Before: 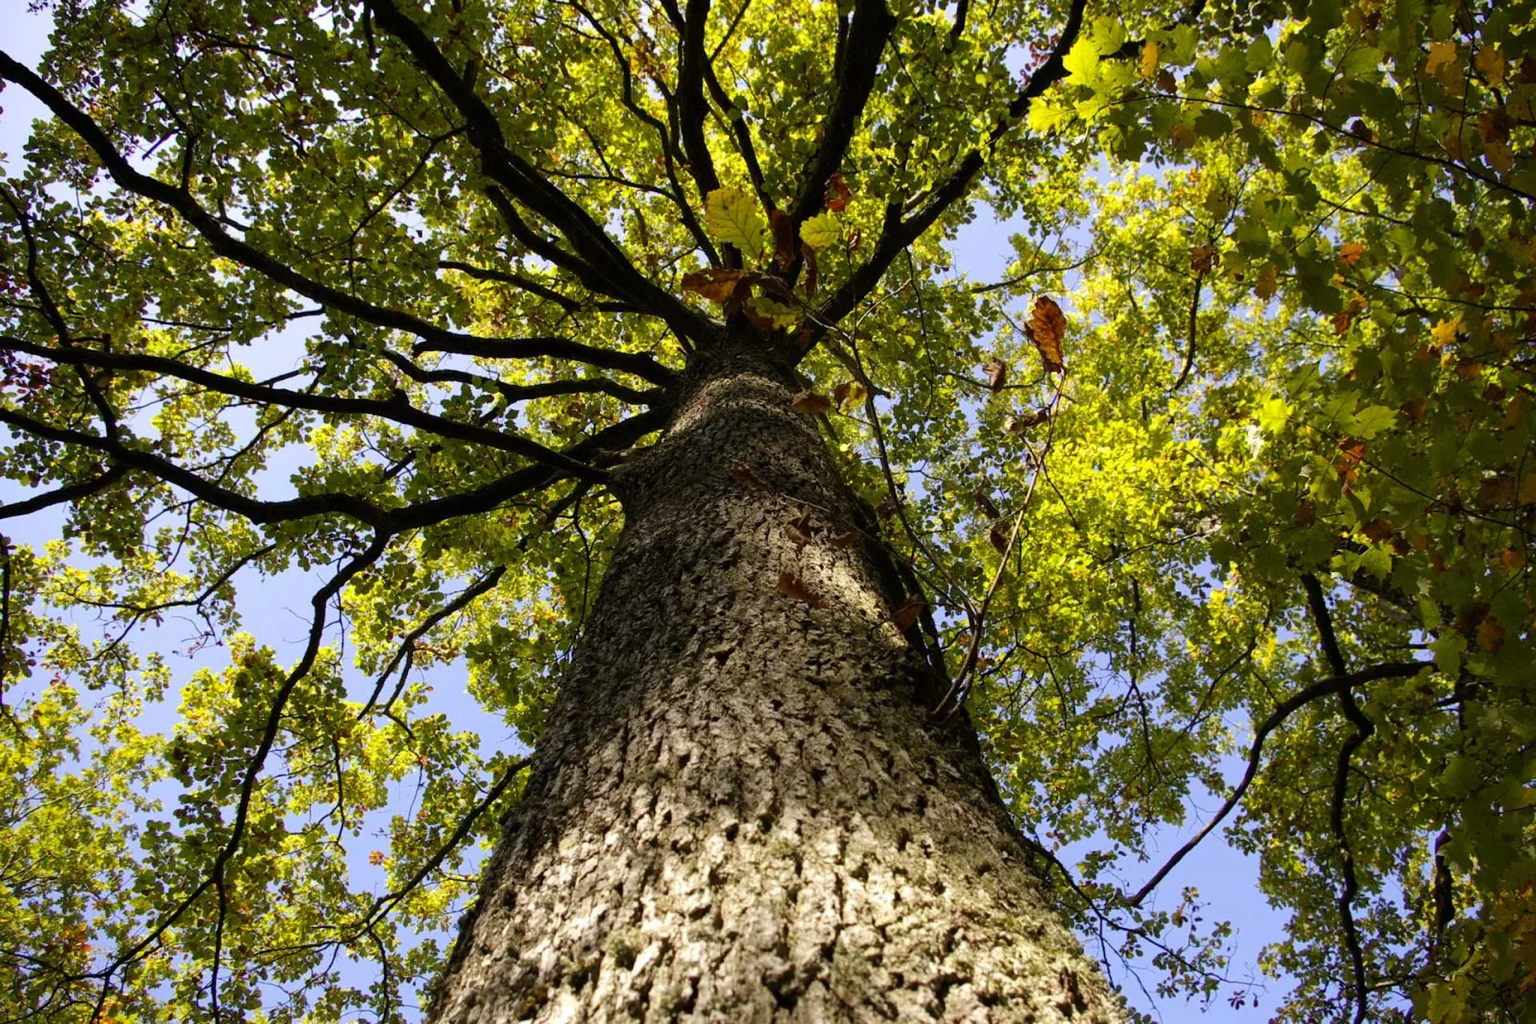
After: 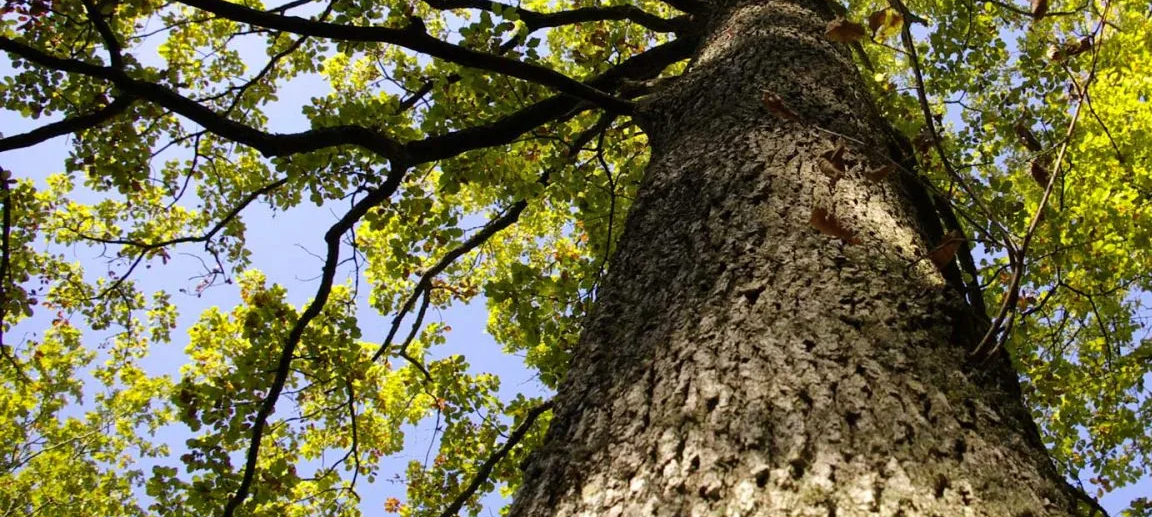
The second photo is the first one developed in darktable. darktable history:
crop: top 36.498%, right 27.964%, bottom 14.995%
shadows and highlights: shadows 32.83, highlights -47.7, soften with gaussian
